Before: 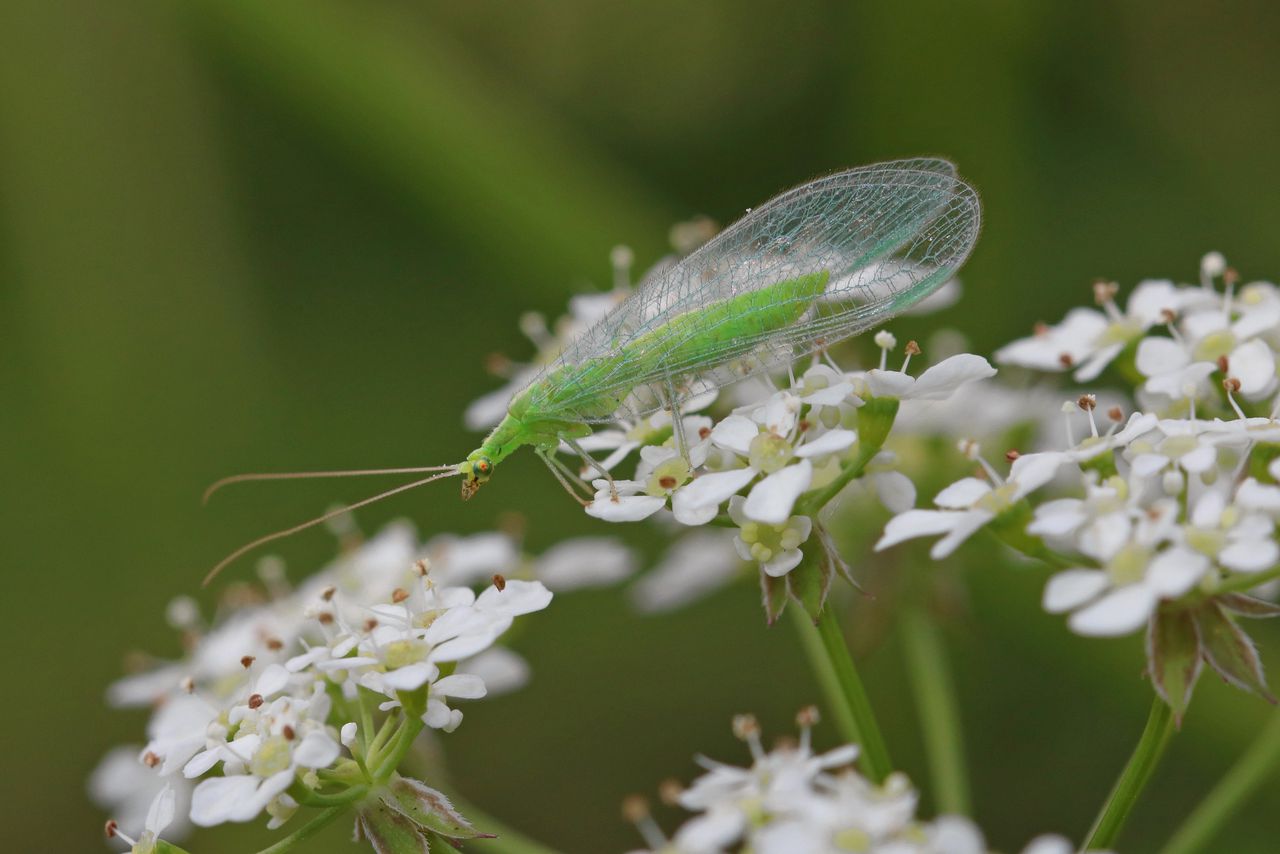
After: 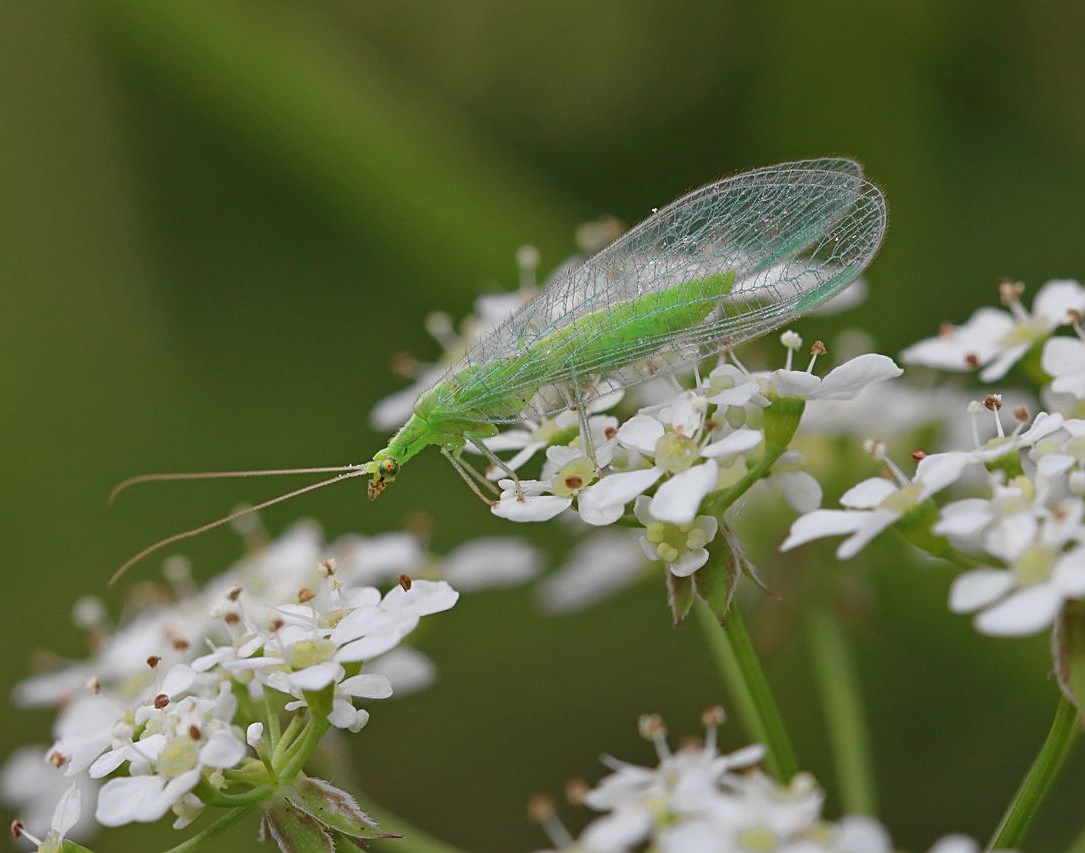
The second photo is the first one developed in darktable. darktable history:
crop: left 7.36%, right 7.801%
sharpen: on, module defaults
